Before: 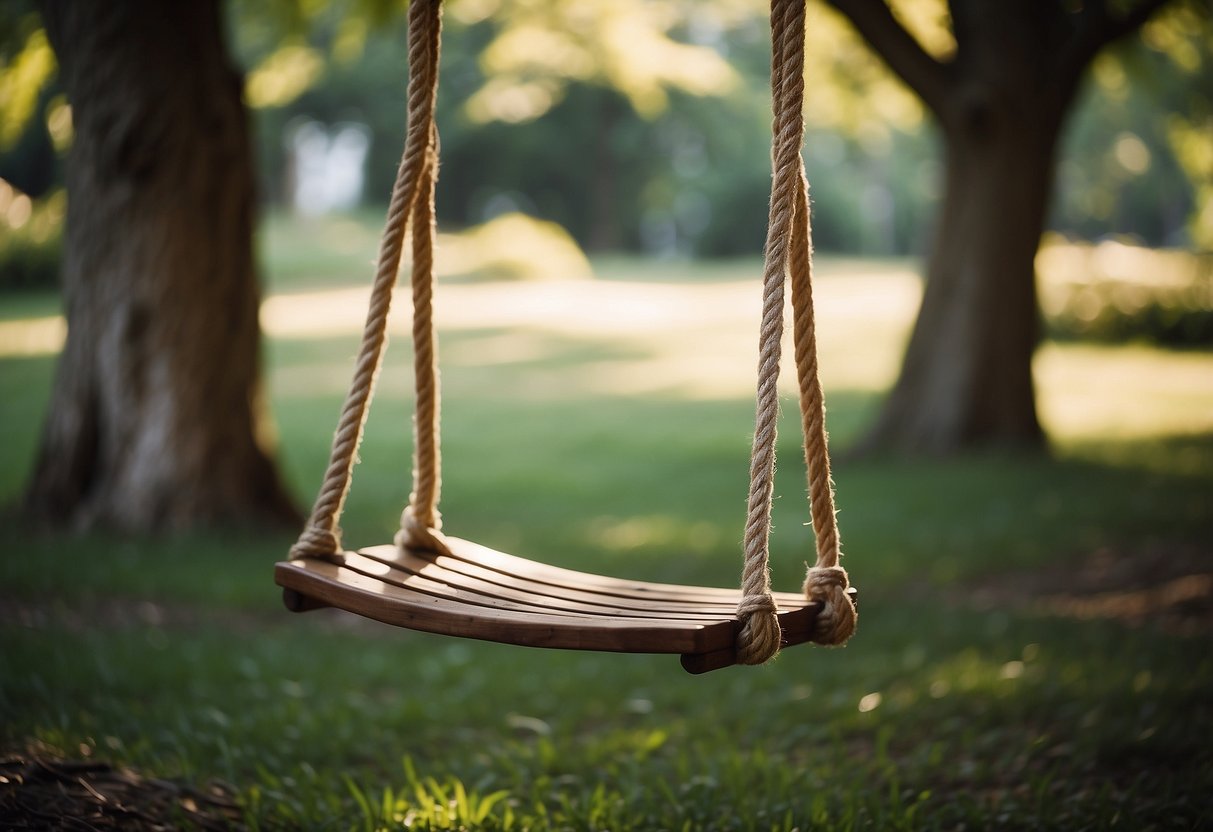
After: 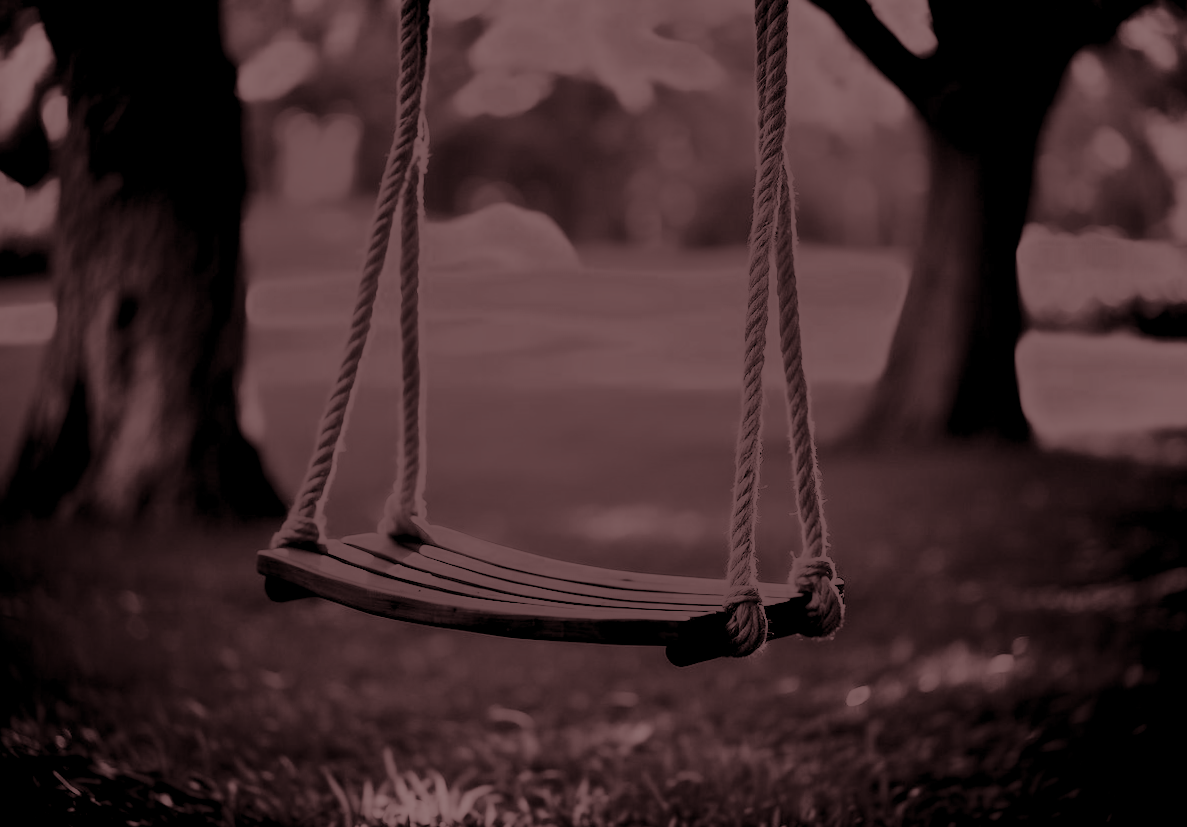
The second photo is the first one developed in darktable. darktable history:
colorize: hue 90°, saturation 19%, lightness 1.59%, version 1
rotate and perspective: rotation 0.226°, lens shift (vertical) -0.042, crop left 0.023, crop right 0.982, crop top 0.006, crop bottom 0.994
contrast brightness saturation: contrast 0.57, brightness 0.57, saturation -0.34
color calibration: illuminant as shot in camera, x 0.358, y 0.373, temperature 4628.91 K
tone equalizer: -7 EV 0.15 EV, -6 EV 0.6 EV, -5 EV 1.15 EV, -4 EV 1.33 EV, -3 EV 1.15 EV, -2 EV 0.6 EV, -1 EV 0.15 EV, mask exposure compensation -0.5 EV
exposure: black level correction 0.002, exposure -0.1 EV, compensate highlight preservation false
color zones: curves: ch0 [(0.004, 0.306) (0.107, 0.448) (0.252, 0.656) (0.41, 0.398) (0.595, 0.515) (0.768, 0.628)]; ch1 [(0.07, 0.323) (0.151, 0.452) (0.252, 0.608) (0.346, 0.221) (0.463, 0.189) (0.61, 0.368) (0.735, 0.395) (0.921, 0.412)]; ch2 [(0, 0.476) (0.132, 0.512) (0.243, 0.512) (0.397, 0.48) (0.522, 0.376) (0.634, 0.536) (0.761, 0.46)]
split-toning: shadows › saturation 0.3, highlights › hue 180°, highlights › saturation 0.3, compress 0%
